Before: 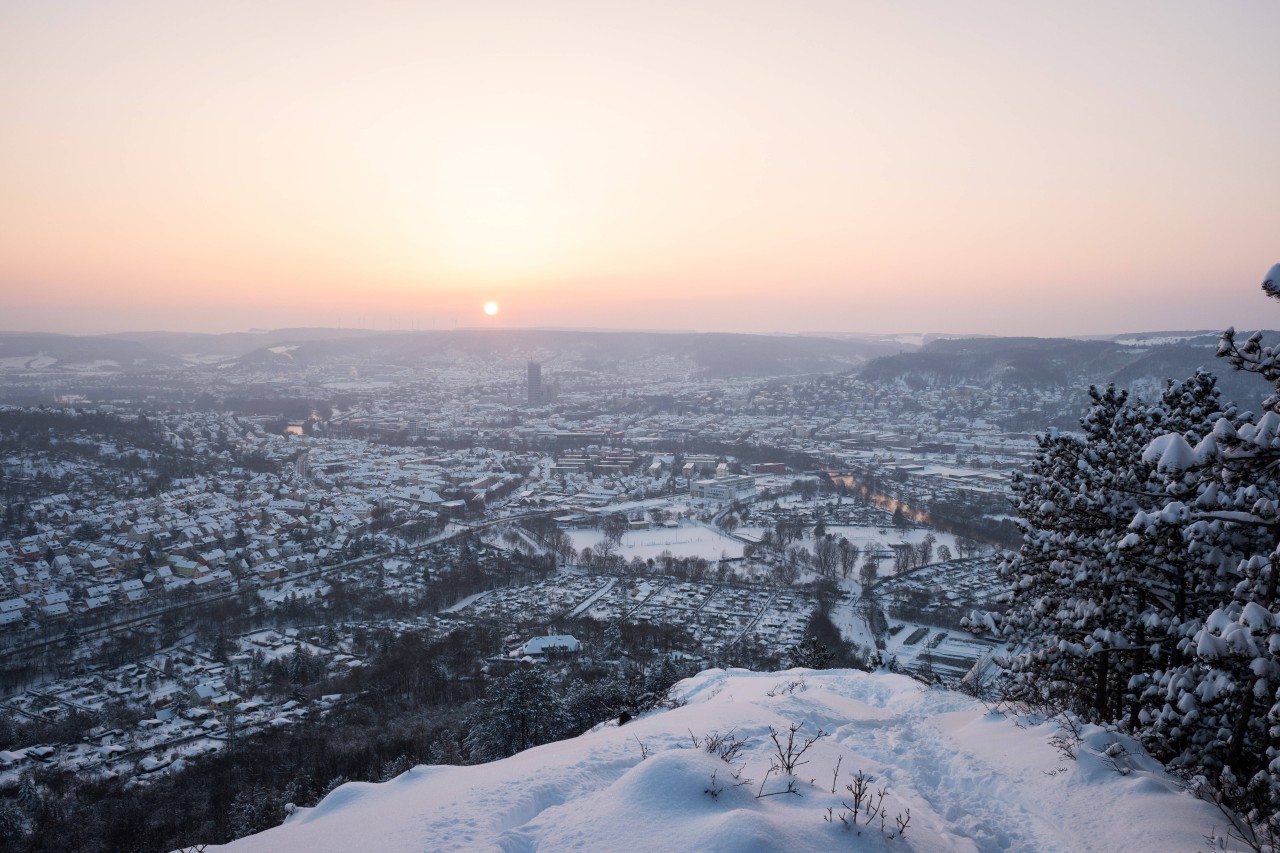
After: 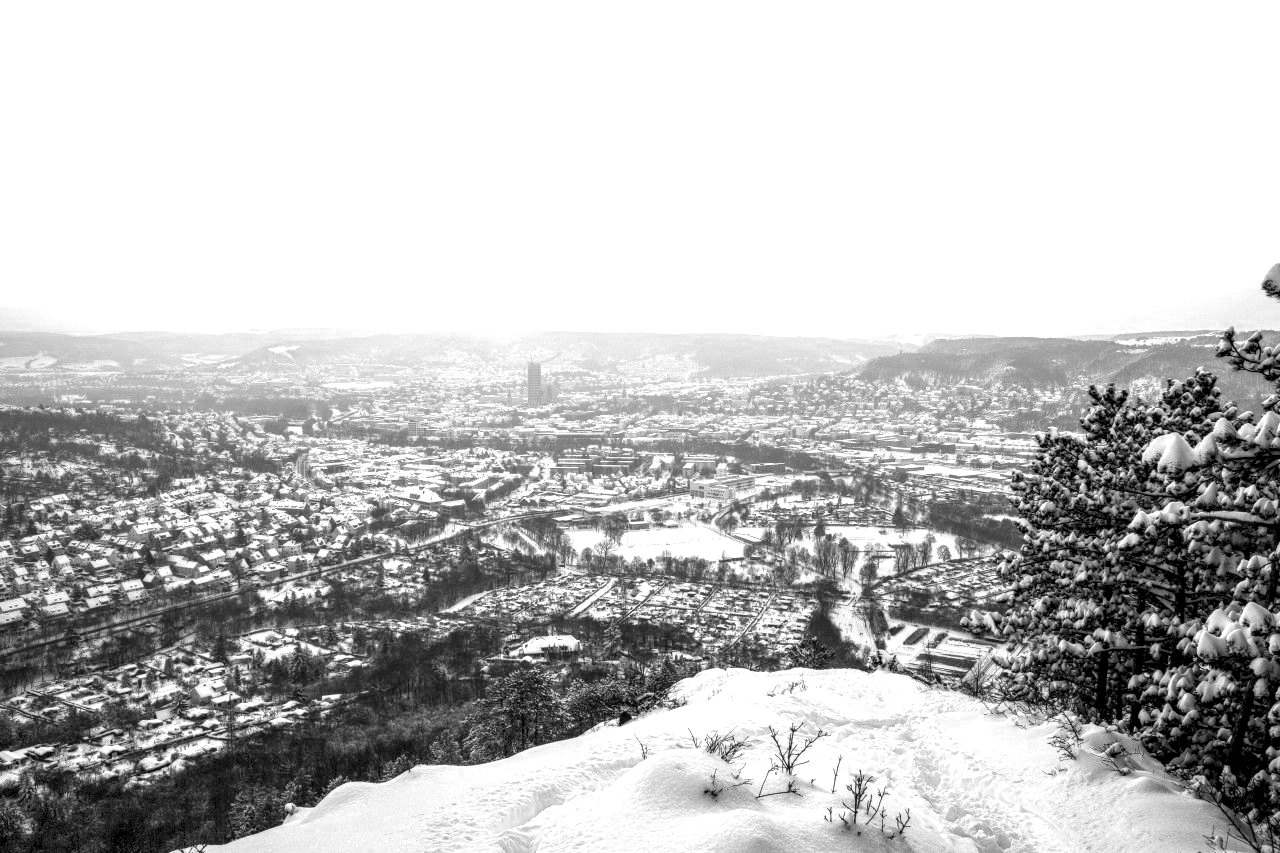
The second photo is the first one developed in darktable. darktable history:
monochrome: a 73.58, b 64.21
exposure: exposure 1 EV, compensate highlight preservation false
color zones: curves: ch0 [(0.473, 0.374) (0.742, 0.784)]; ch1 [(0.354, 0.737) (0.742, 0.705)]; ch2 [(0.318, 0.421) (0.758, 0.532)]
local contrast: highlights 25%, detail 150%
